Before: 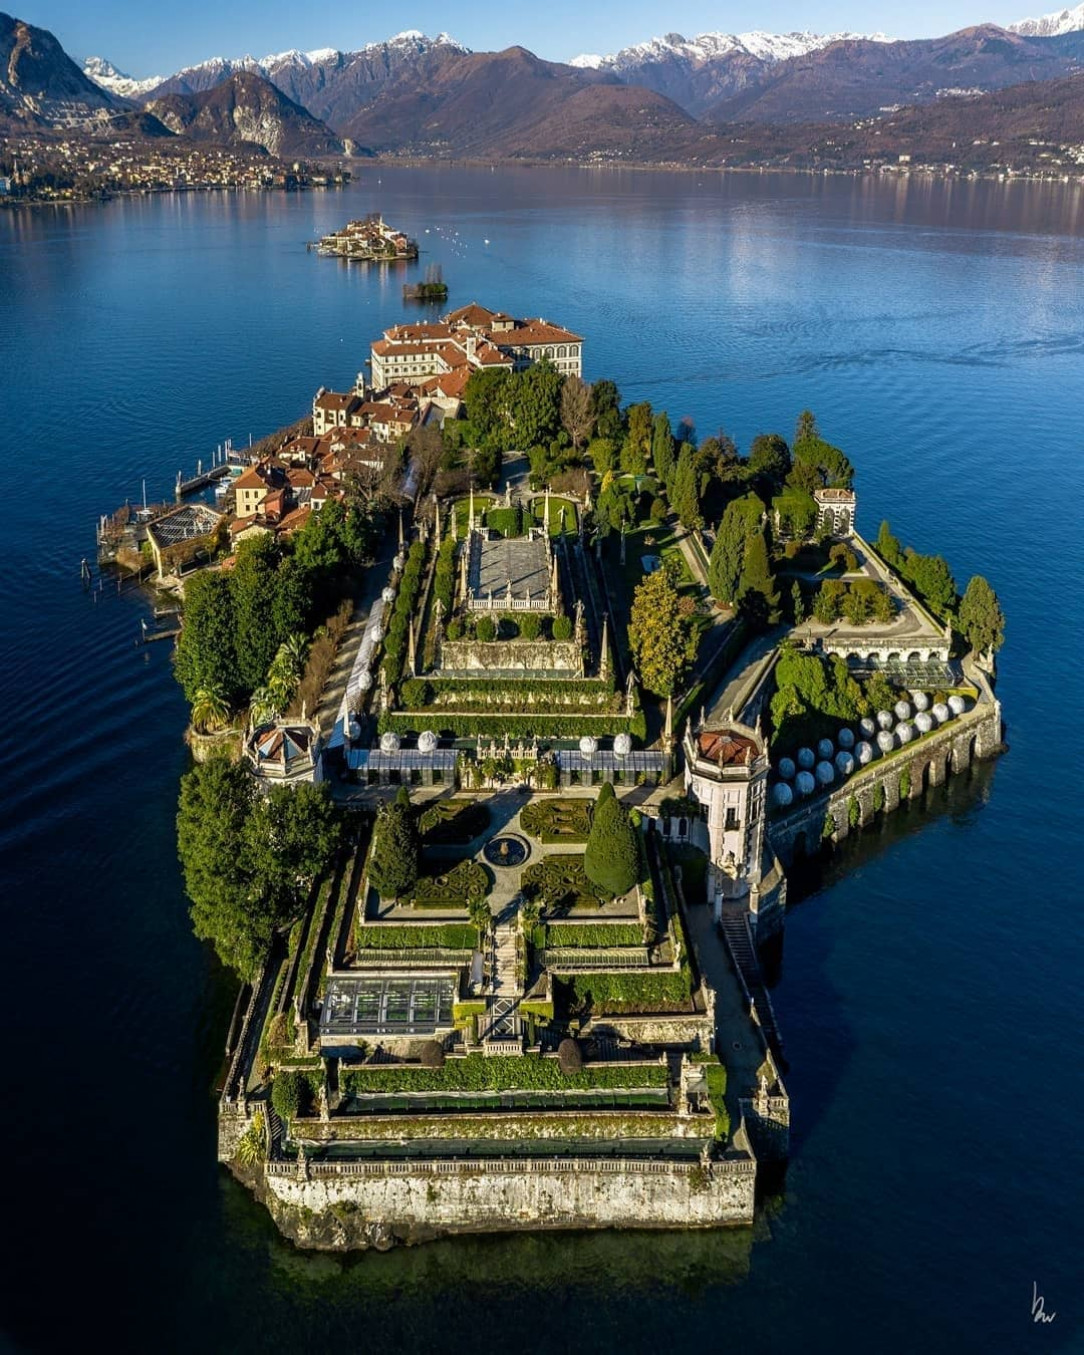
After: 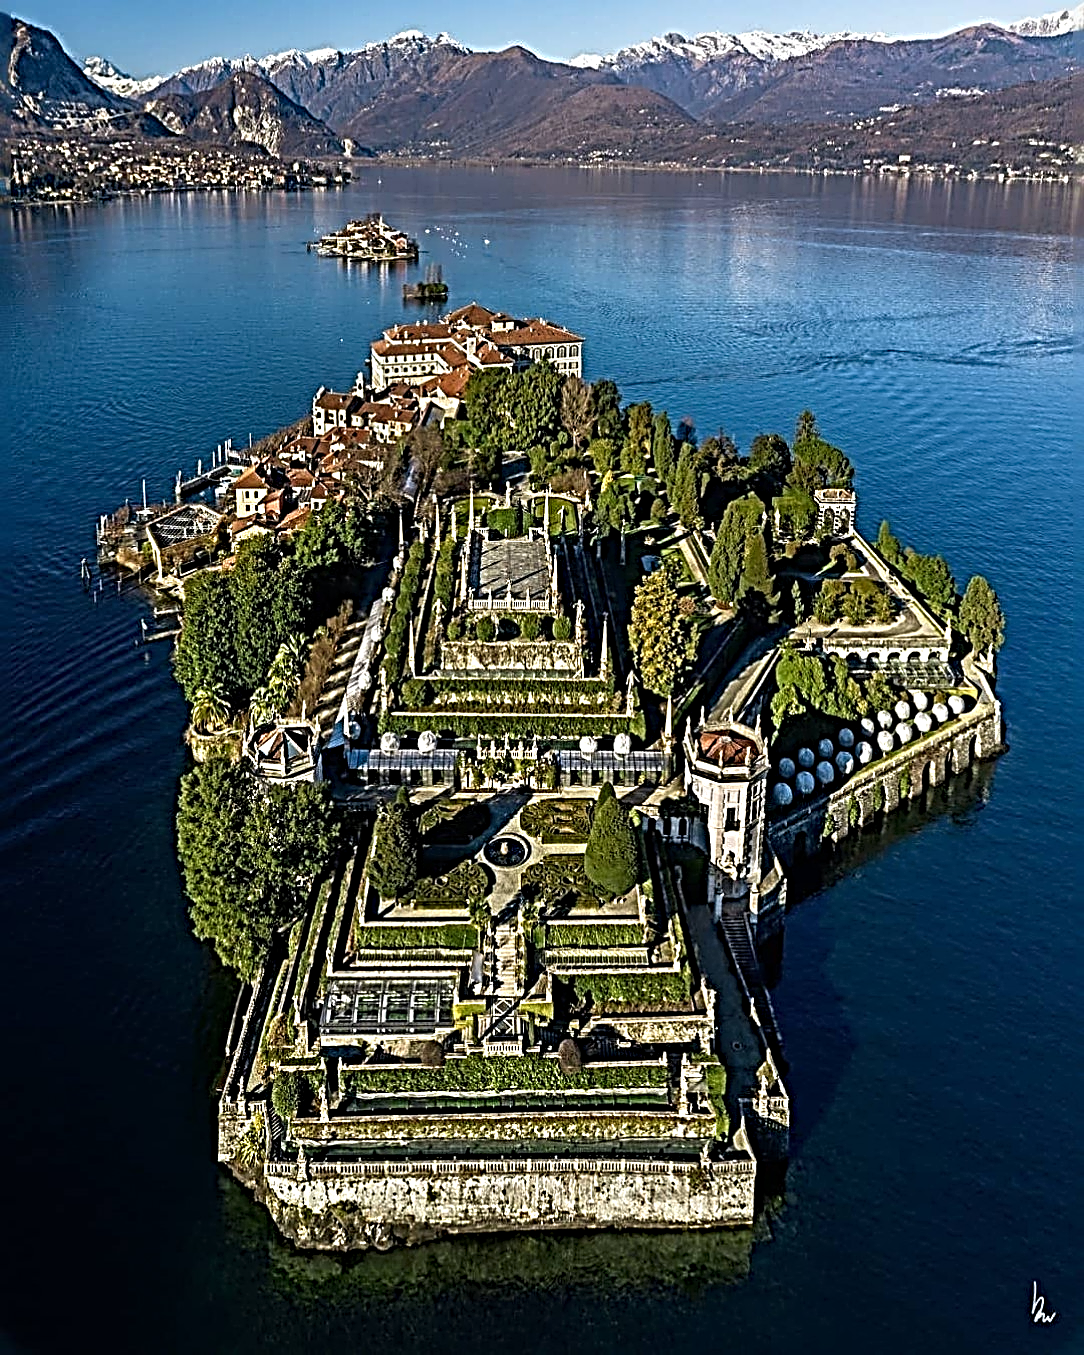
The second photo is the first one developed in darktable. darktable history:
sharpen: radius 4.048, amount 1.988
